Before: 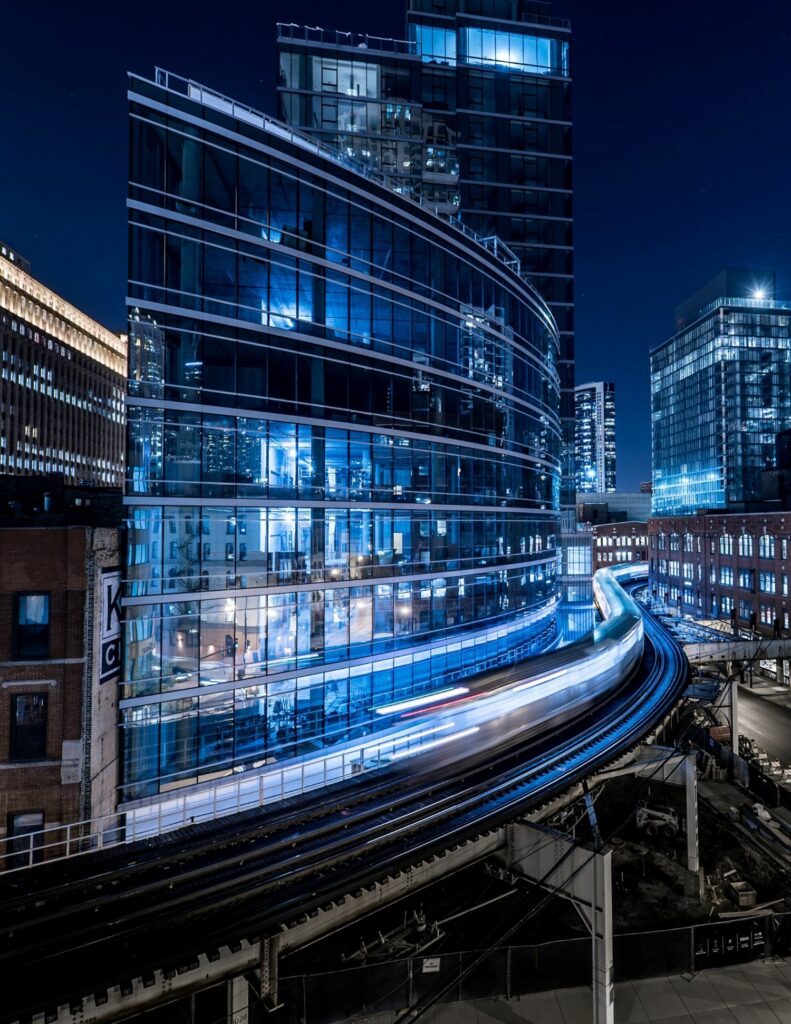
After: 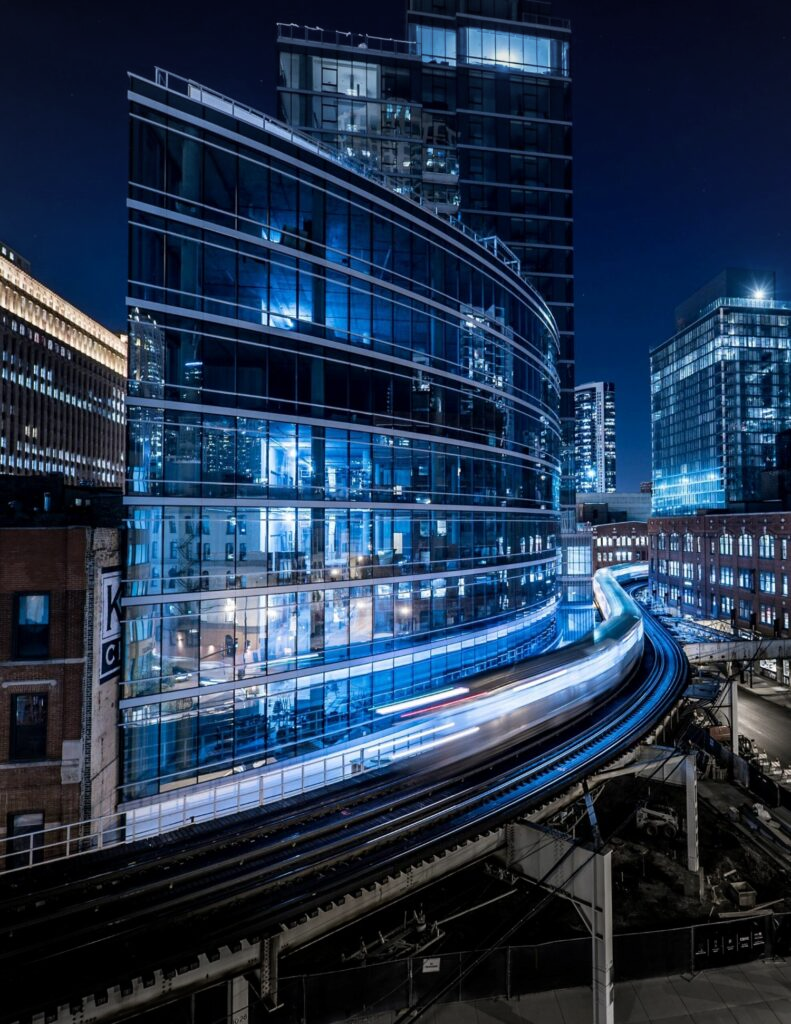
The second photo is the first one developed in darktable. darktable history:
vignetting: fall-off start 85.53%, fall-off radius 80.75%, width/height ratio 1.222
